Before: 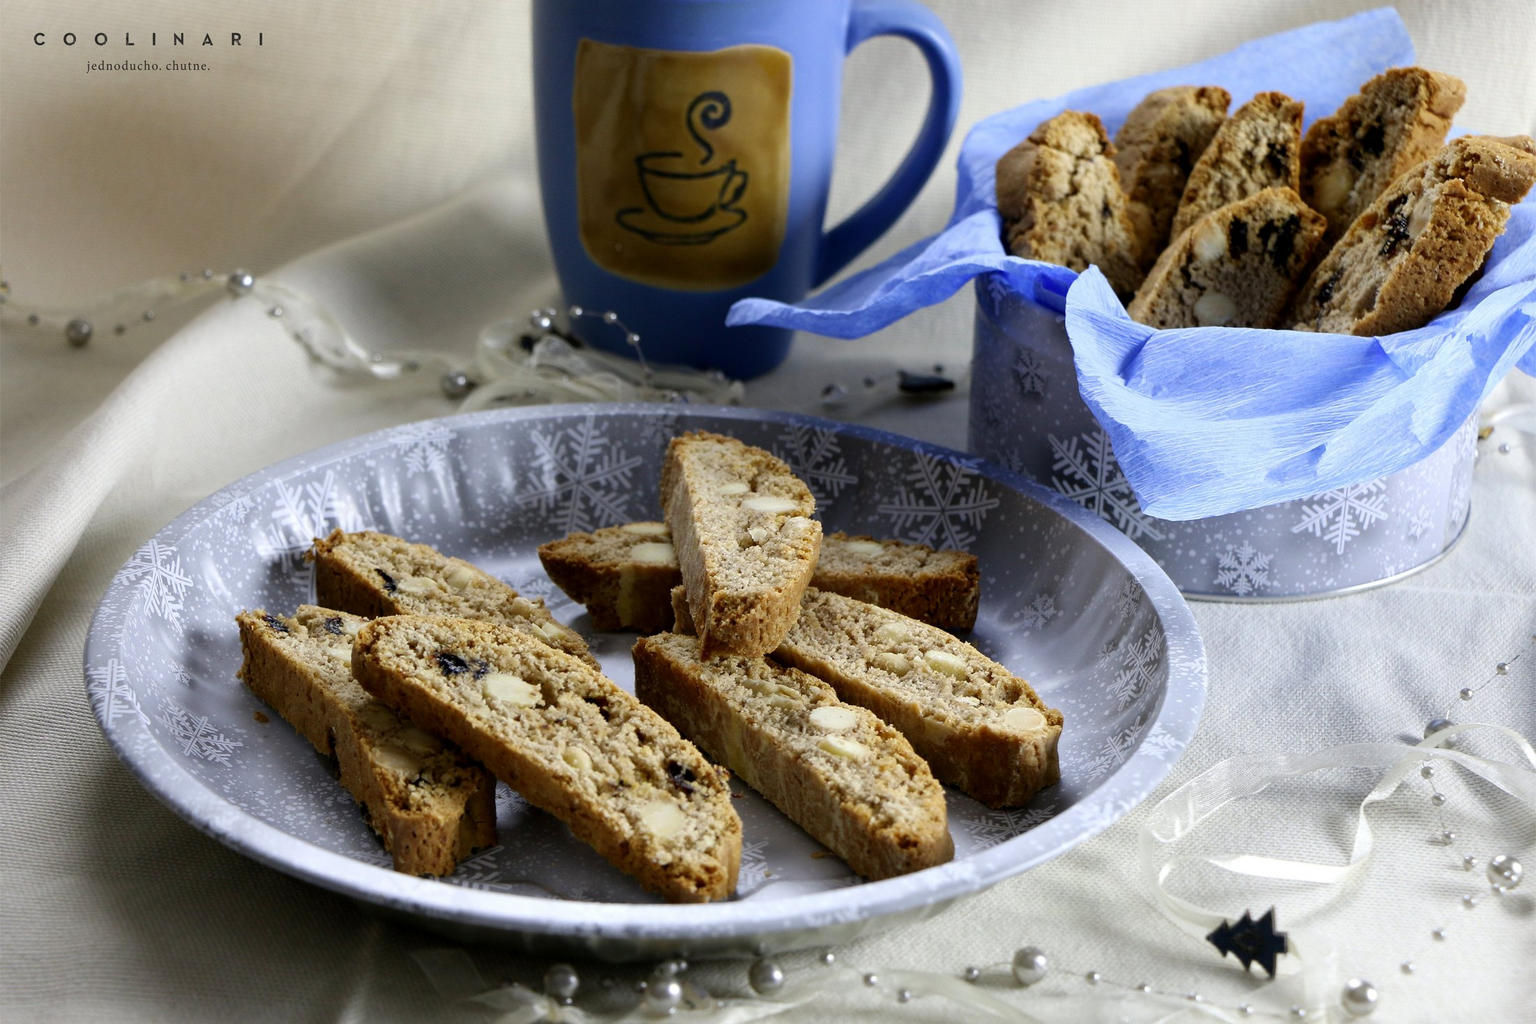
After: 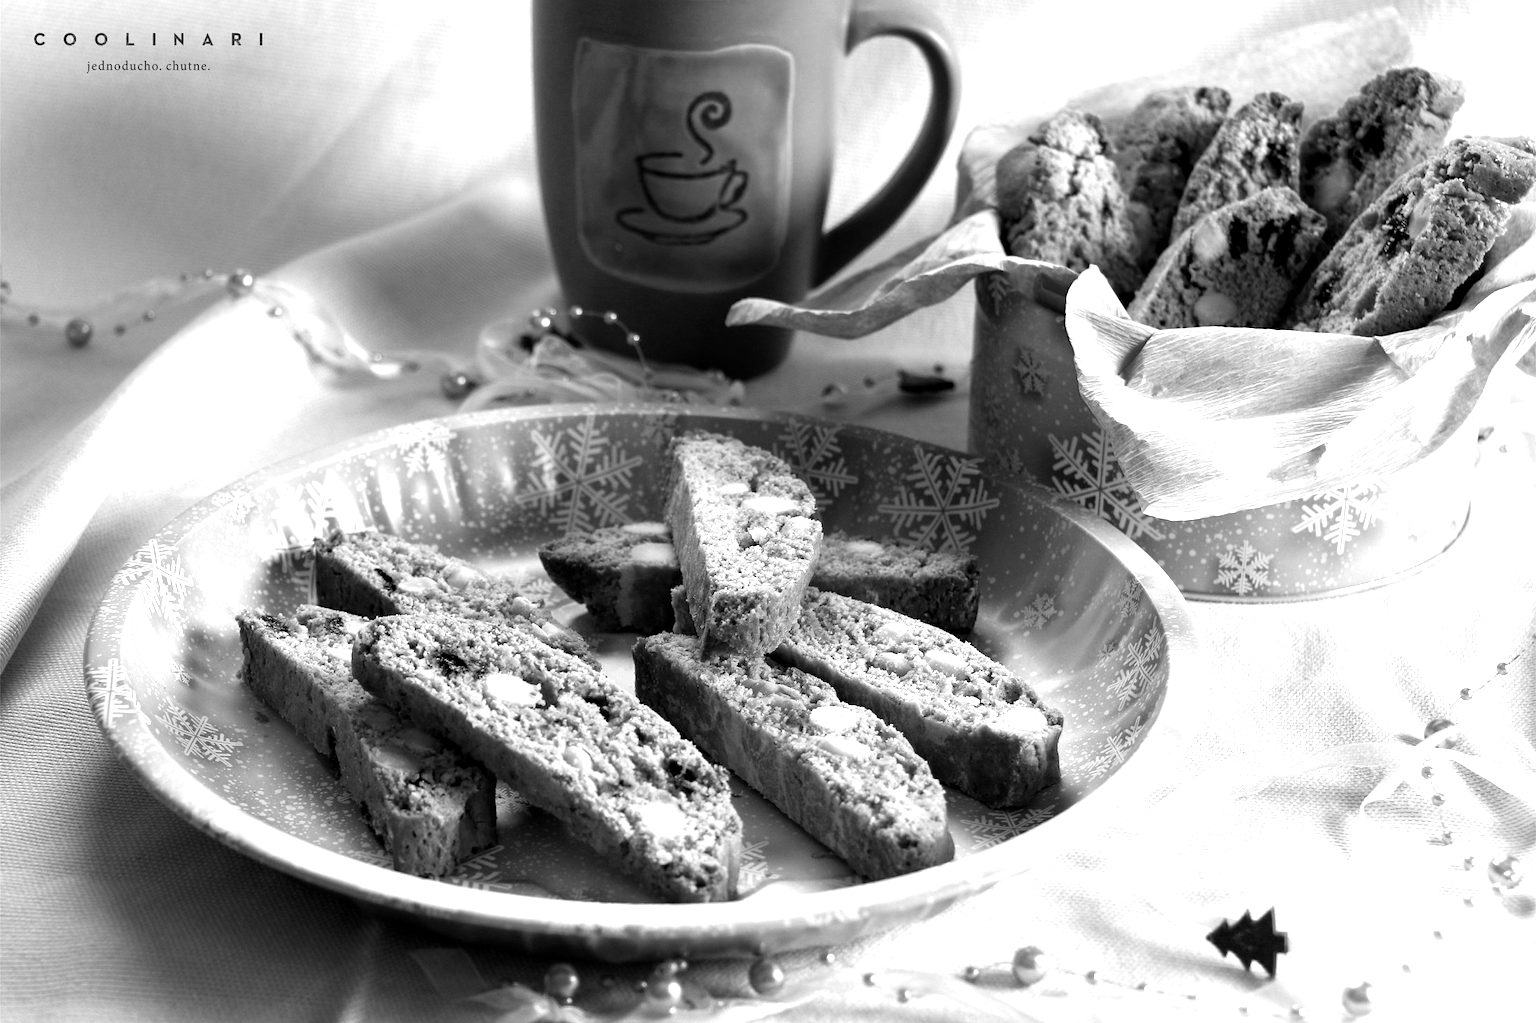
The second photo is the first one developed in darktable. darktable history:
monochrome: a 16.01, b -2.65, highlights 0.52
color balance rgb: linear chroma grading › global chroma 25%, perceptual saturation grading › global saturation 40%, perceptual brilliance grading › global brilliance 30%, global vibrance 40%
exposure: black level correction 0.001, exposure -0.125 EV, compensate exposure bias true, compensate highlight preservation false
